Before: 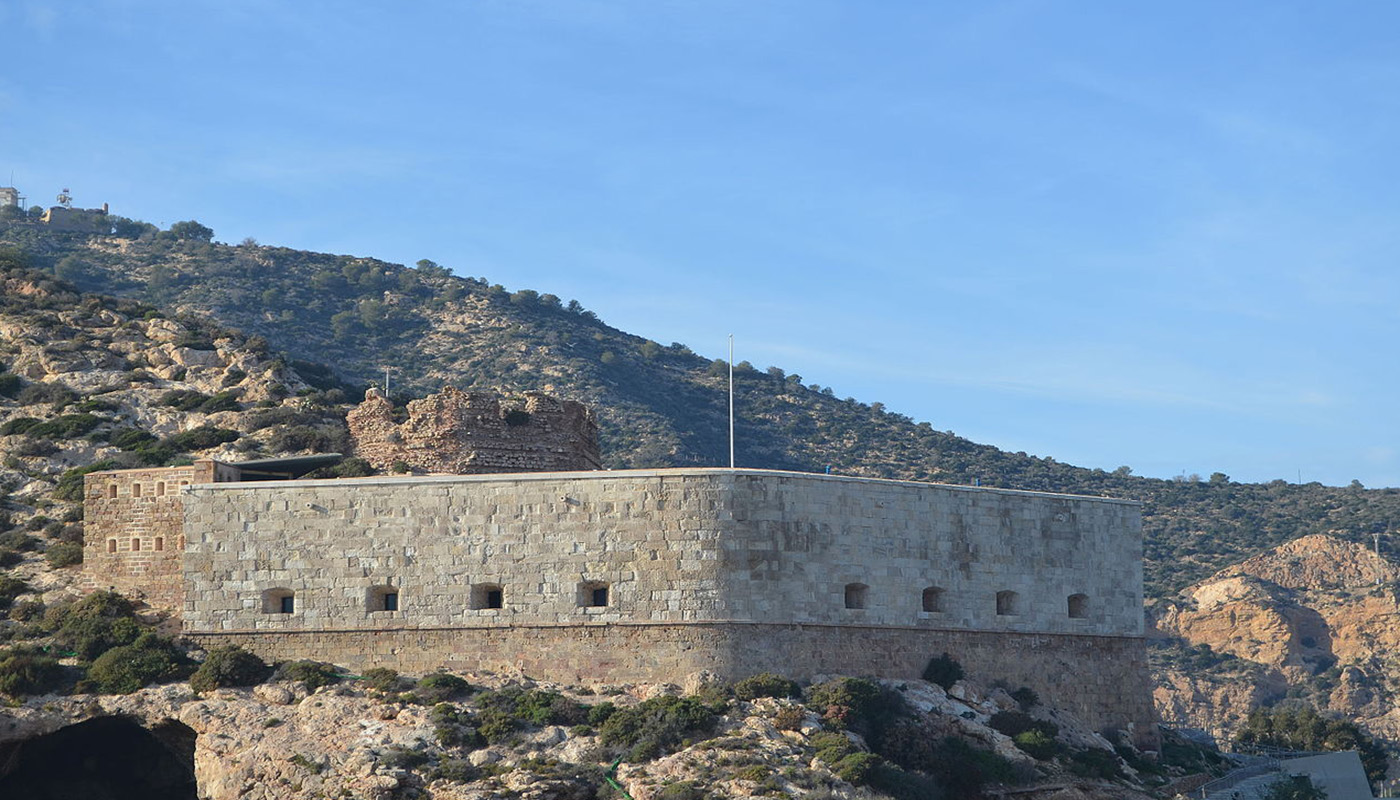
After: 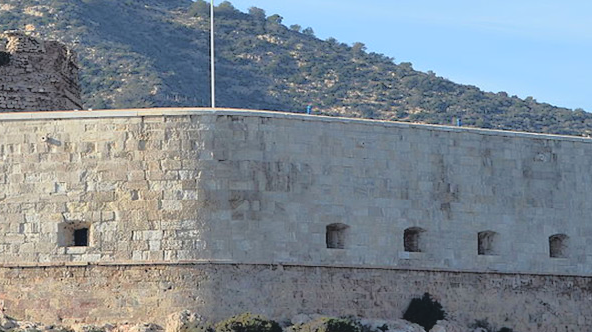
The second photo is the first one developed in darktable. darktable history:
contrast brightness saturation: brightness 0.129
crop: left 37.1%, top 45.053%, right 20.571%, bottom 13.386%
tone equalizer: -8 EV -1.84 EV, -7 EV -1.13 EV, -6 EV -1.62 EV, edges refinement/feathering 500, mask exposure compensation -1.57 EV, preserve details no
